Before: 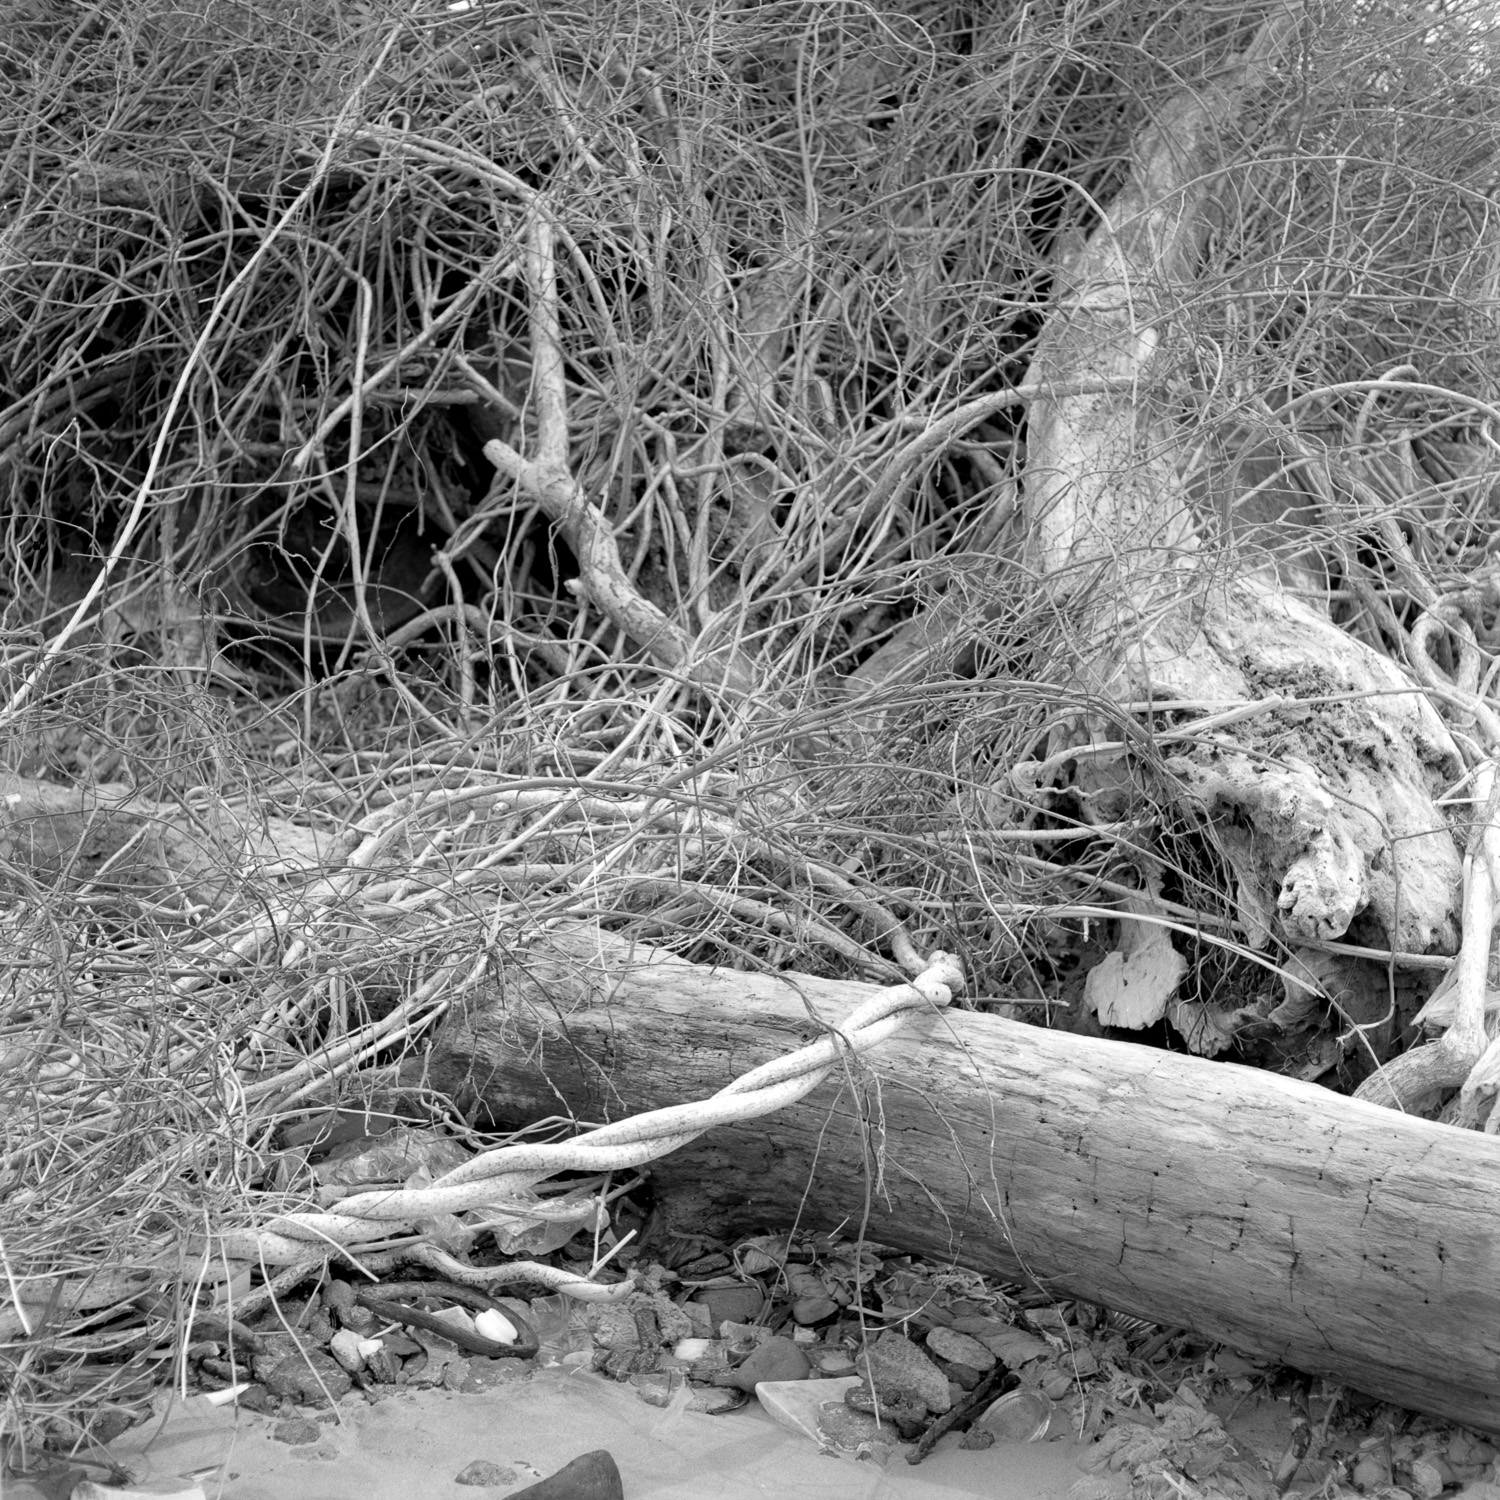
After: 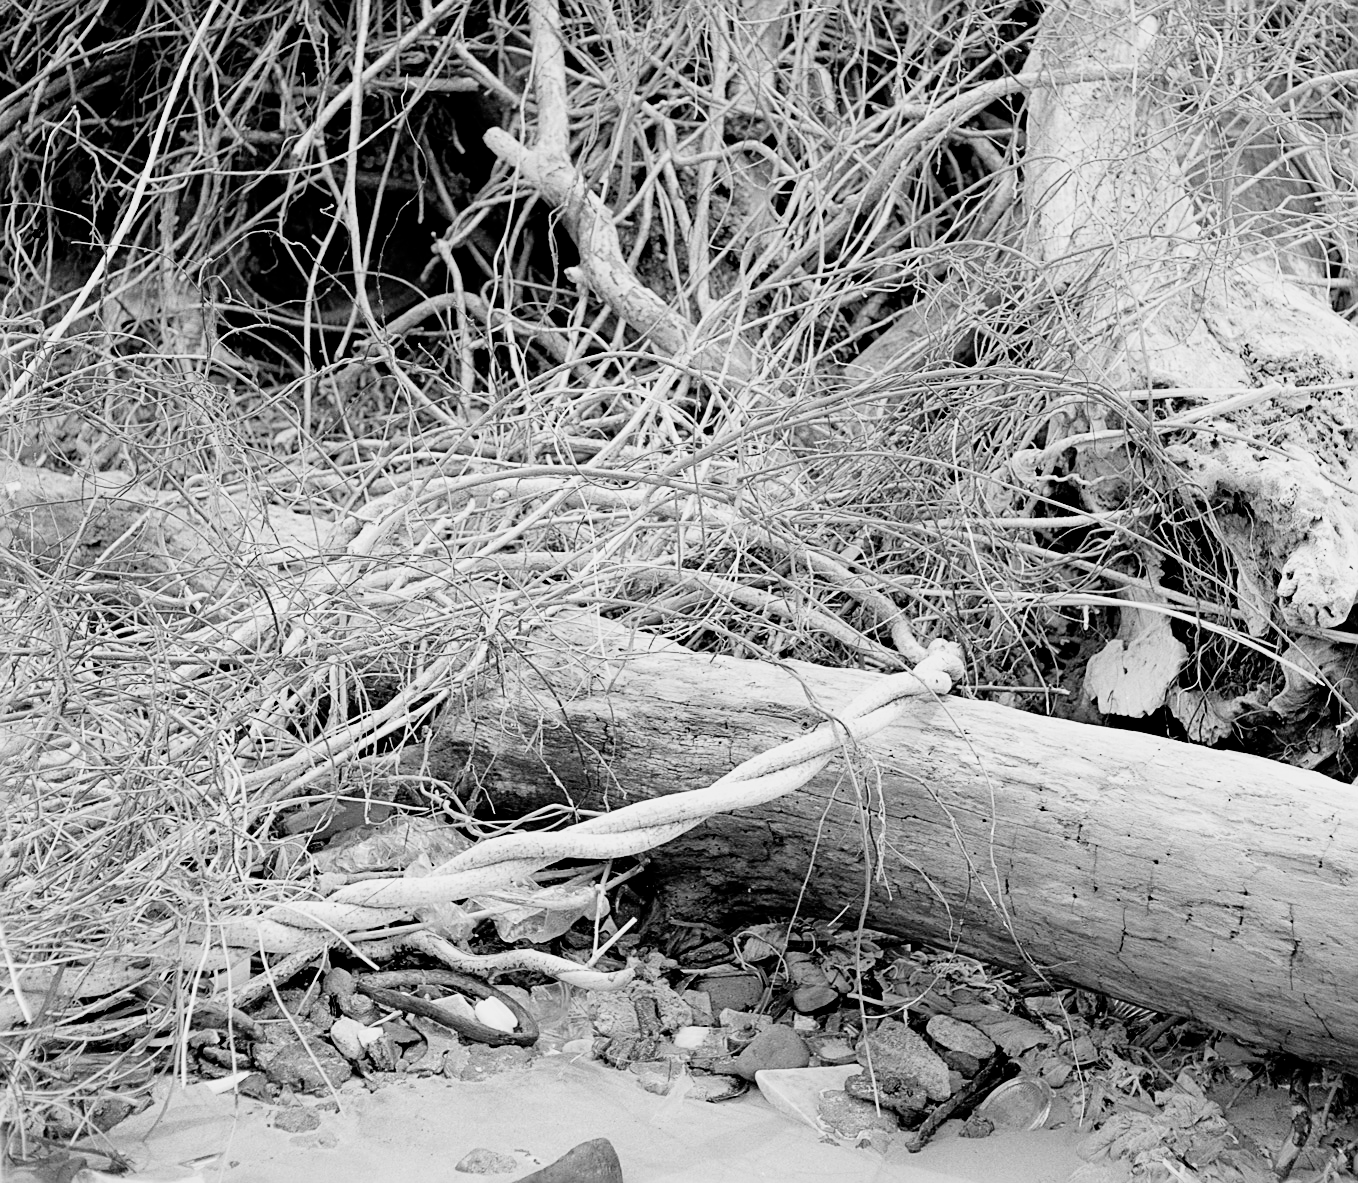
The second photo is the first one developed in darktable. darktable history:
sharpen: on, module defaults
filmic rgb: middle gray luminance 29.17%, black relative exposure -10.35 EV, white relative exposure 5.48 EV, target black luminance 0%, hardness 3.94, latitude 2.23%, contrast 1.126, highlights saturation mix 4.45%, shadows ↔ highlights balance 14.9%
crop: top 20.841%, right 9.428%, bottom 0.249%
exposure: exposure 0.083 EV, compensate highlight preservation false
tone equalizer: -8 EV -0.712 EV, -7 EV -0.674 EV, -6 EV -0.567 EV, -5 EV -0.383 EV, -3 EV 0.396 EV, -2 EV 0.6 EV, -1 EV 0.698 EV, +0 EV 0.735 EV
